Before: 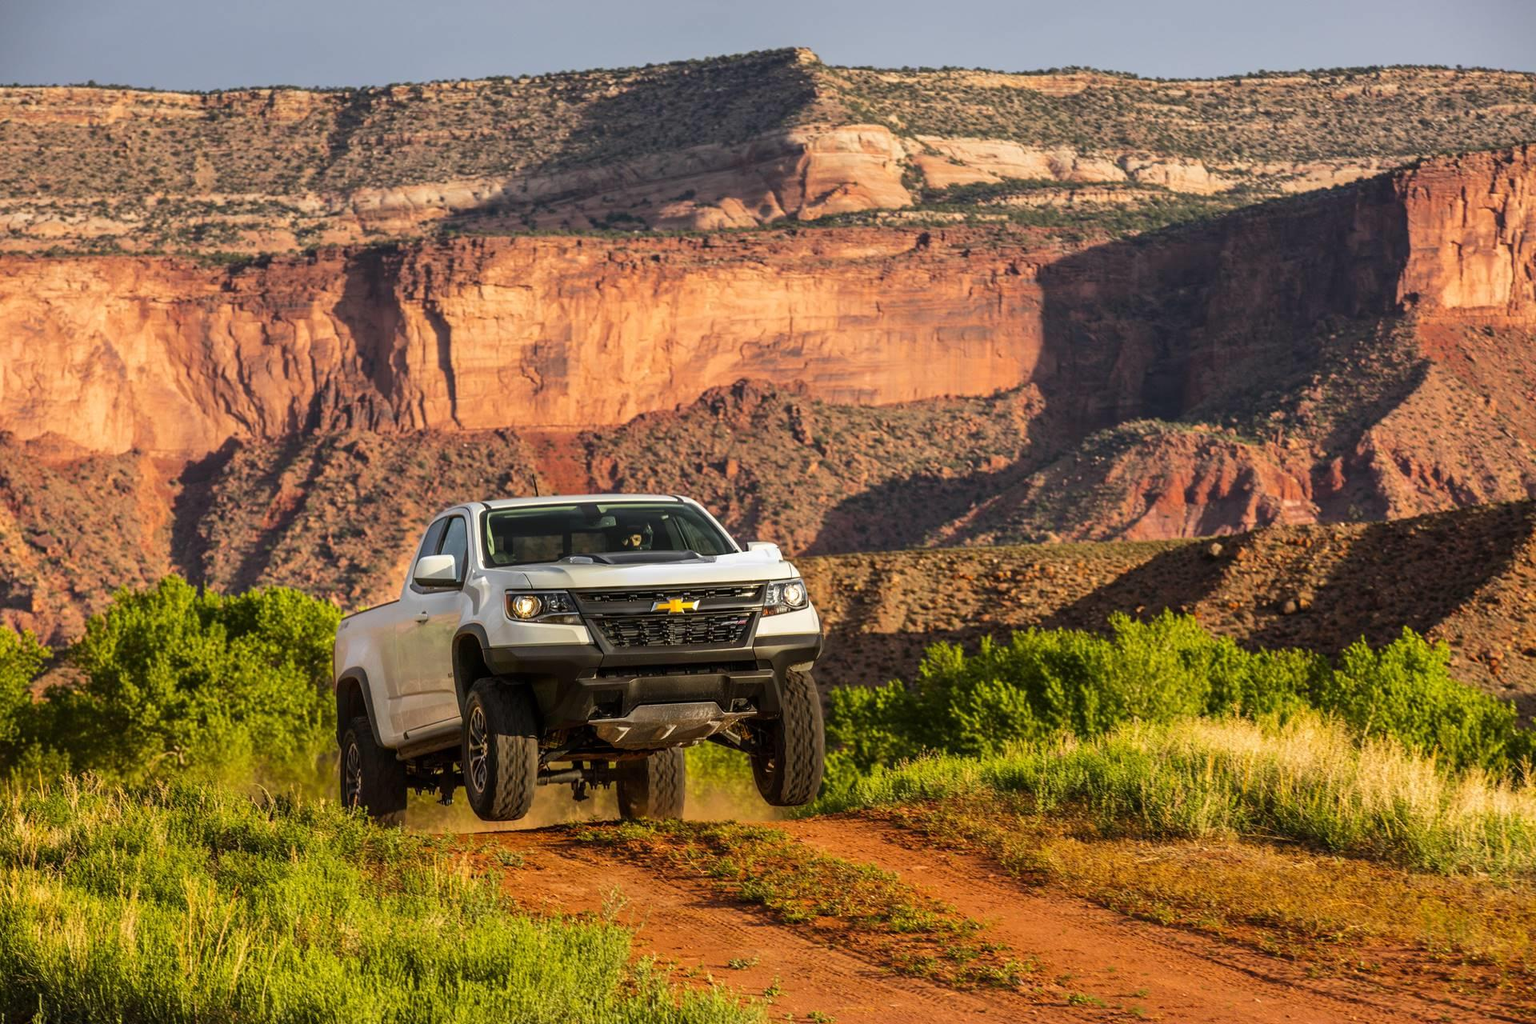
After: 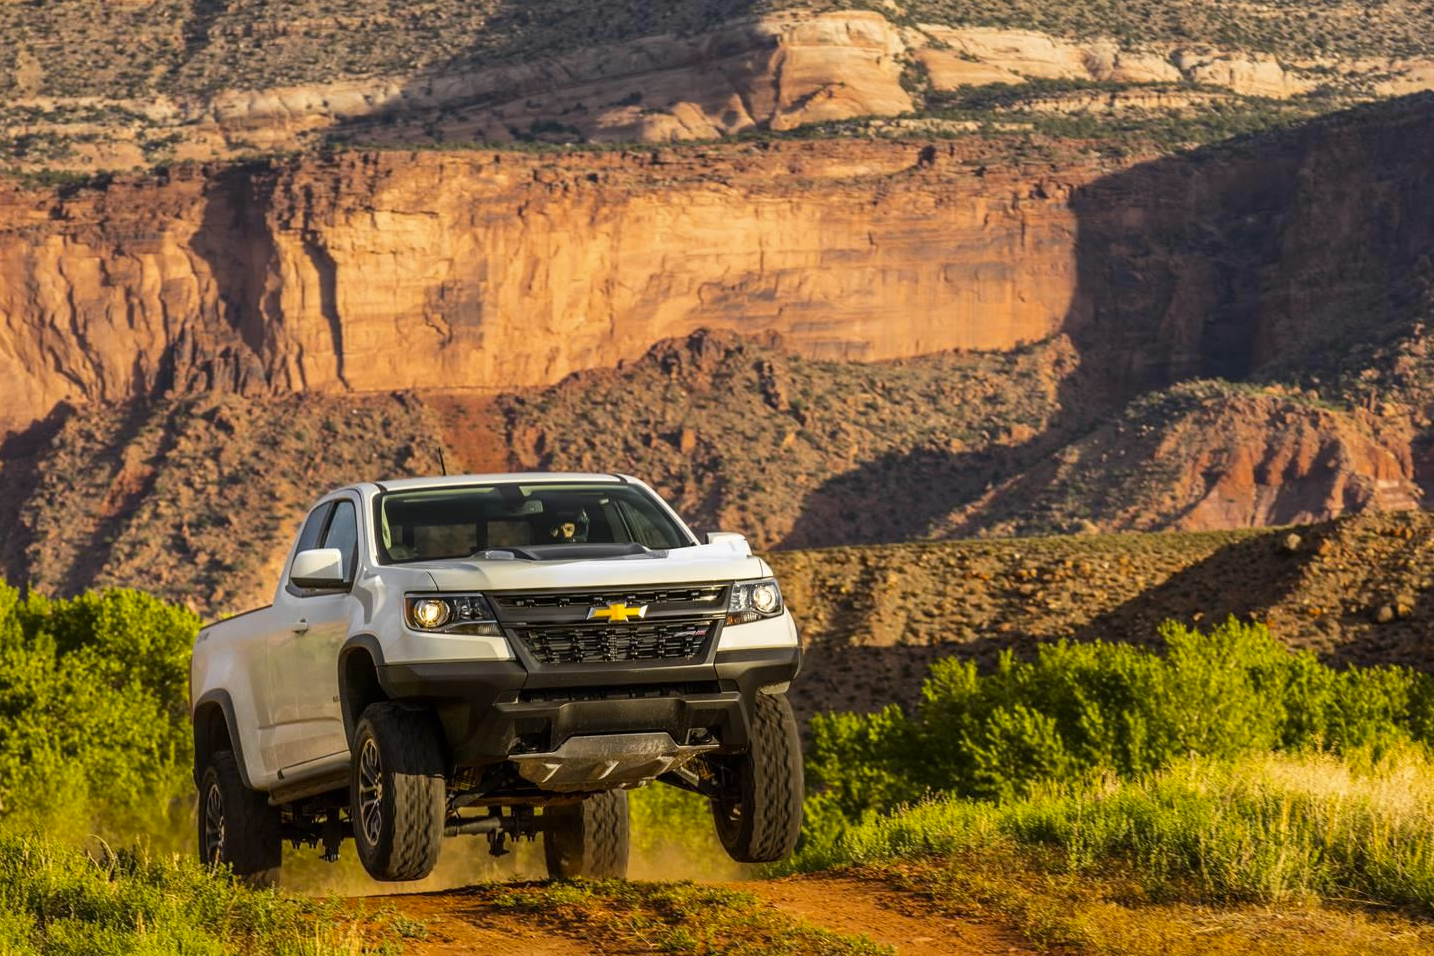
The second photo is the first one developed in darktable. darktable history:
color contrast: green-magenta contrast 0.8, blue-yellow contrast 1.1, unbound 0
crop and rotate: left 11.831%, top 11.346%, right 13.429%, bottom 13.899%
